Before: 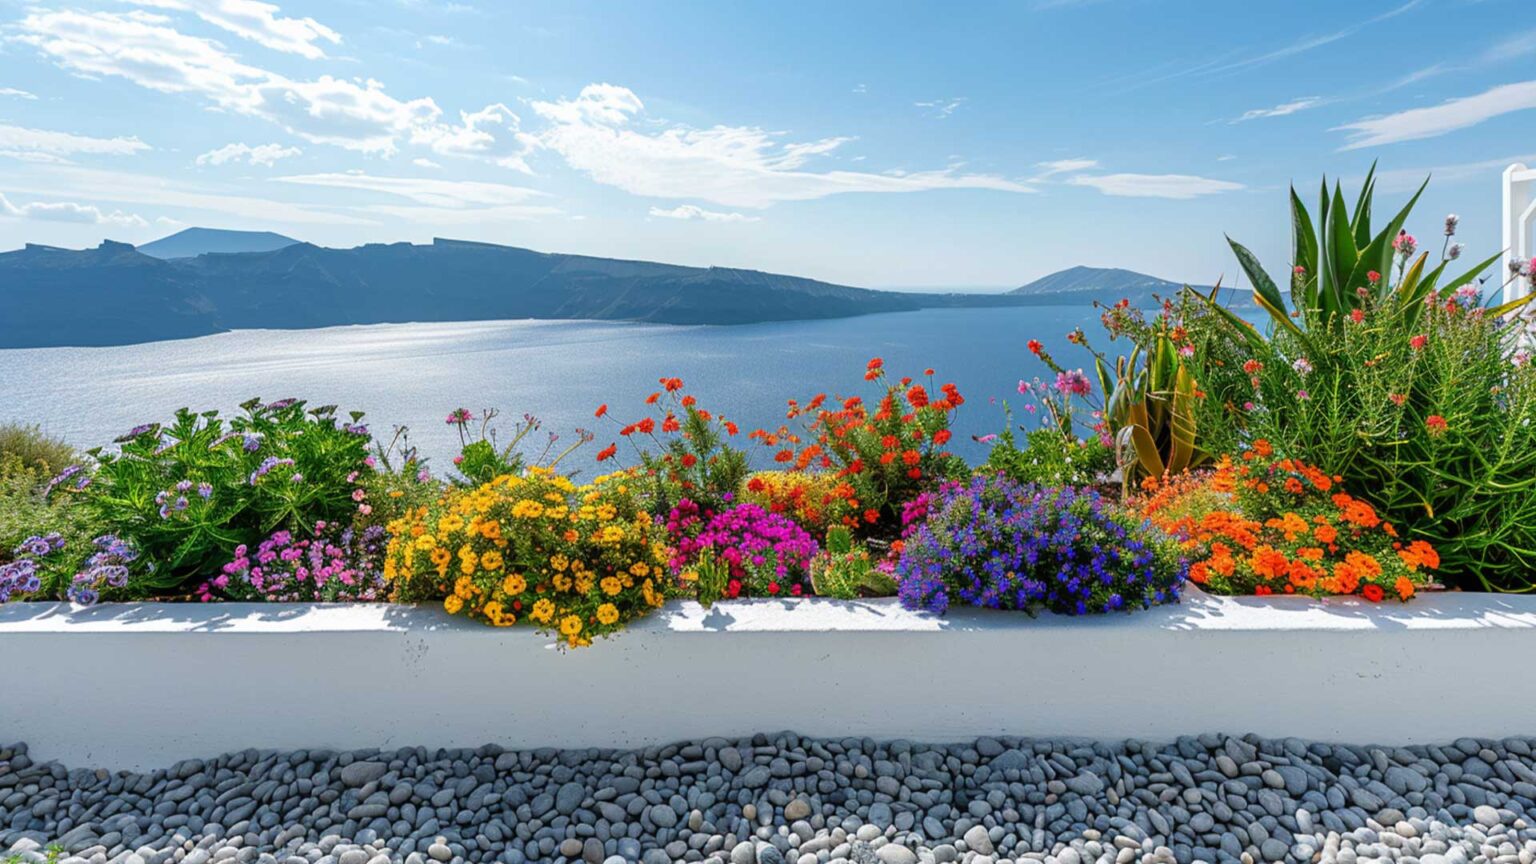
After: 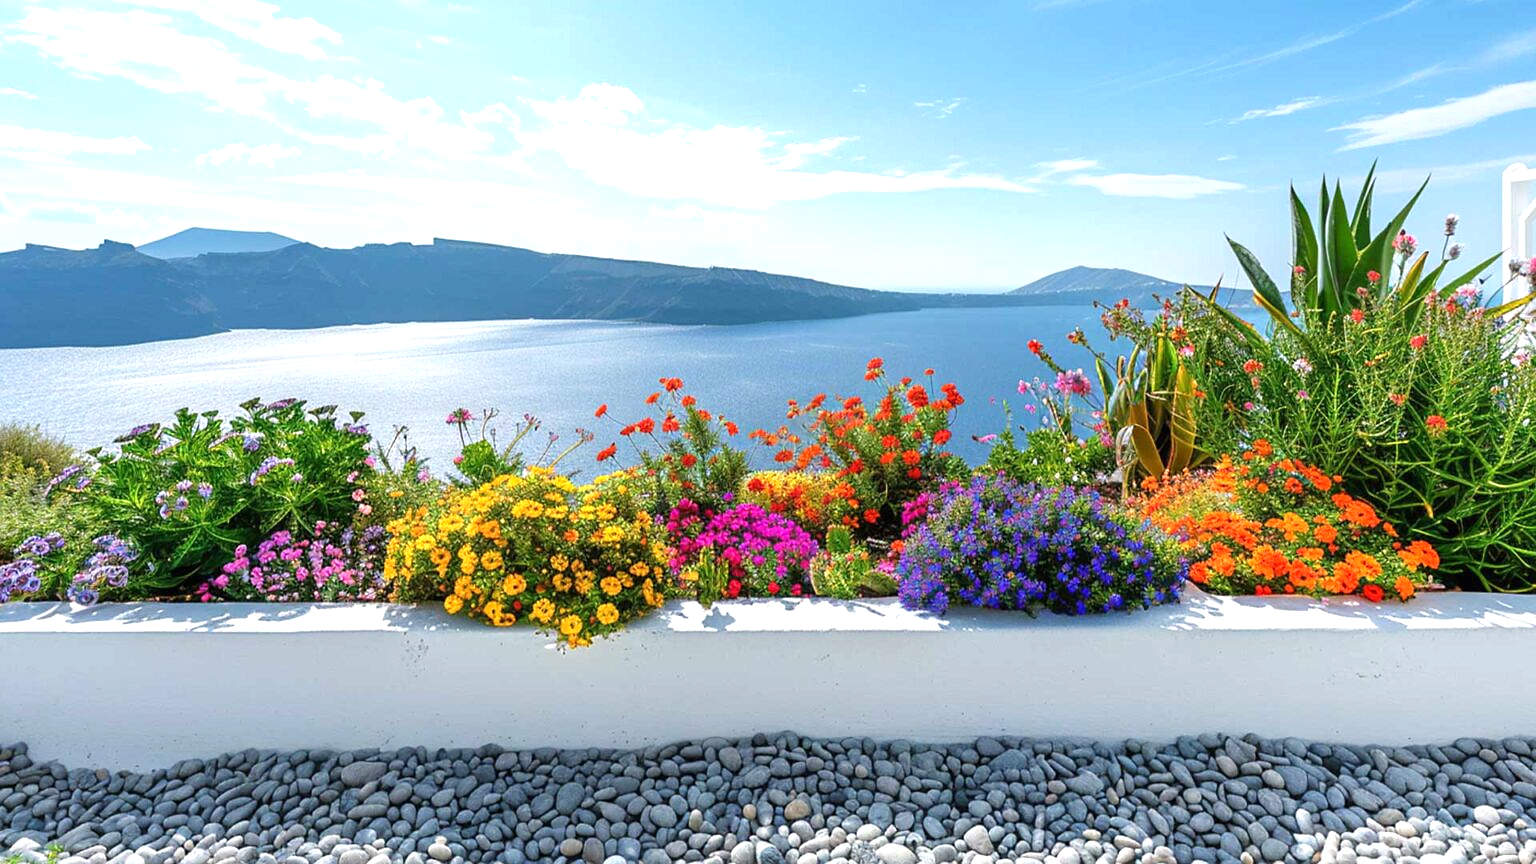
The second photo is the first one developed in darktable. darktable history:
sharpen: radius 1, threshold 1
exposure: exposure 0.556 EV, compensate highlight preservation false
